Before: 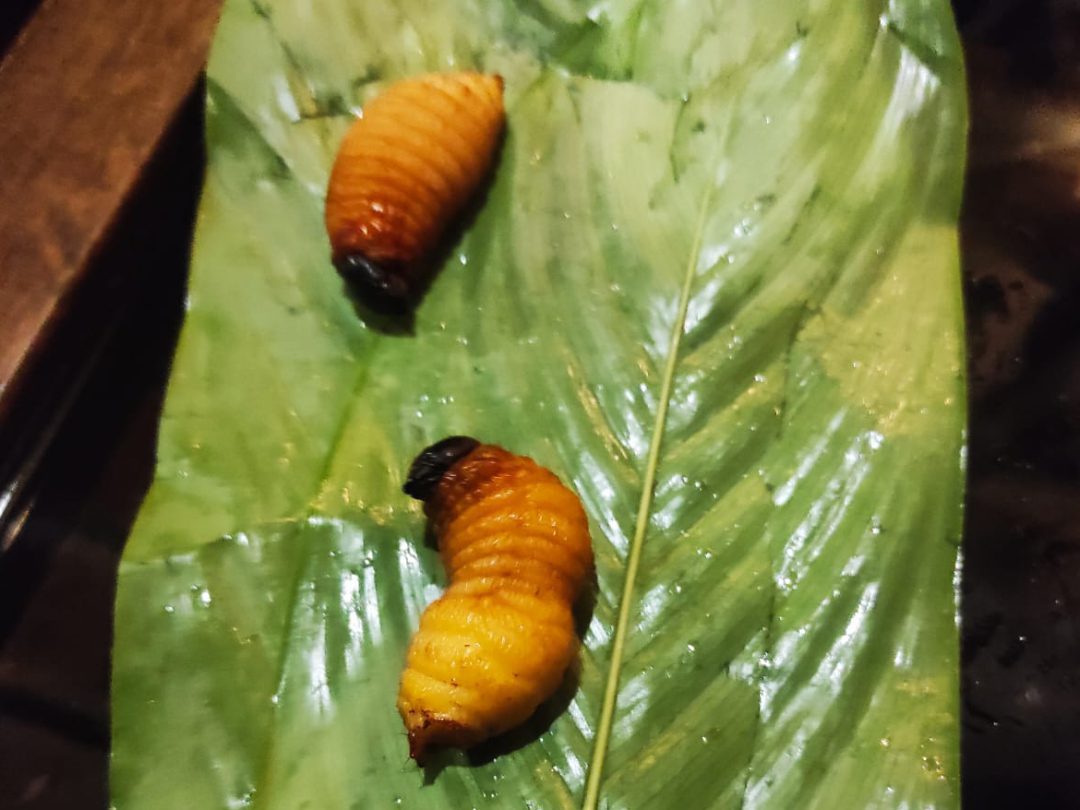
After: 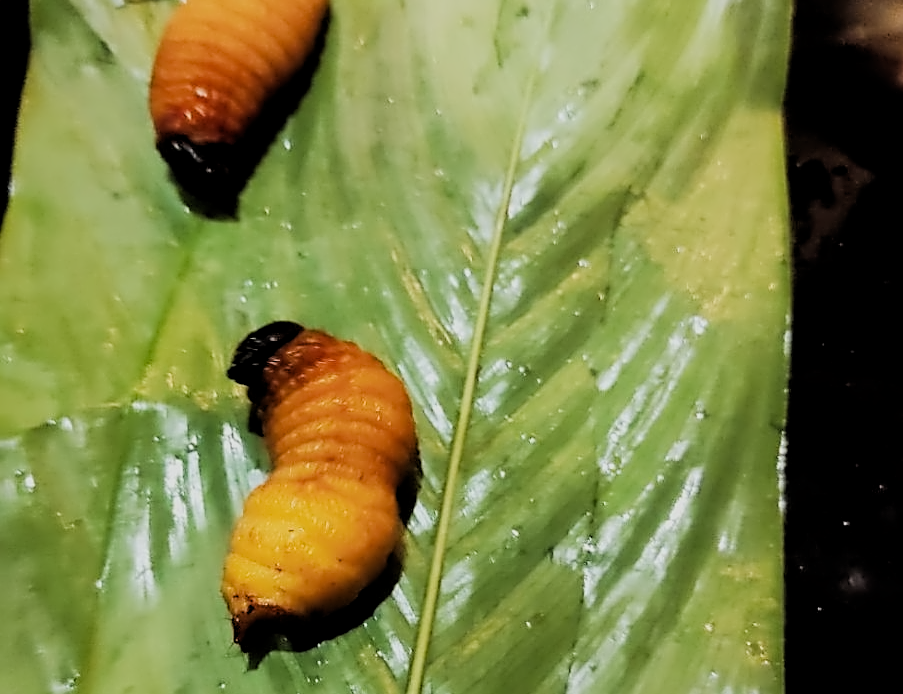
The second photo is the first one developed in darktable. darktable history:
rgb levels: levels [[0.01, 0.419, 0.839], [0, 0.5, 1], [0, 0.5, 1]]
crop: left 16.315%, top 14.246%
sharpen: on, module defaults
tone equalizer: on, module defaults
contrast equalizer: y [[0.5 ×4, 0.524, 0.59], [0.5 ×6], [0.5 ×6], [0, 0, 0, 0.01, 0.045, 0.012], [0, 0, 0, 0.044, 0.195, 0.131]]
filmic rgb: black relative exposure -7.65 EV, white relative exposure 4.56 EV, hardness 3.61
